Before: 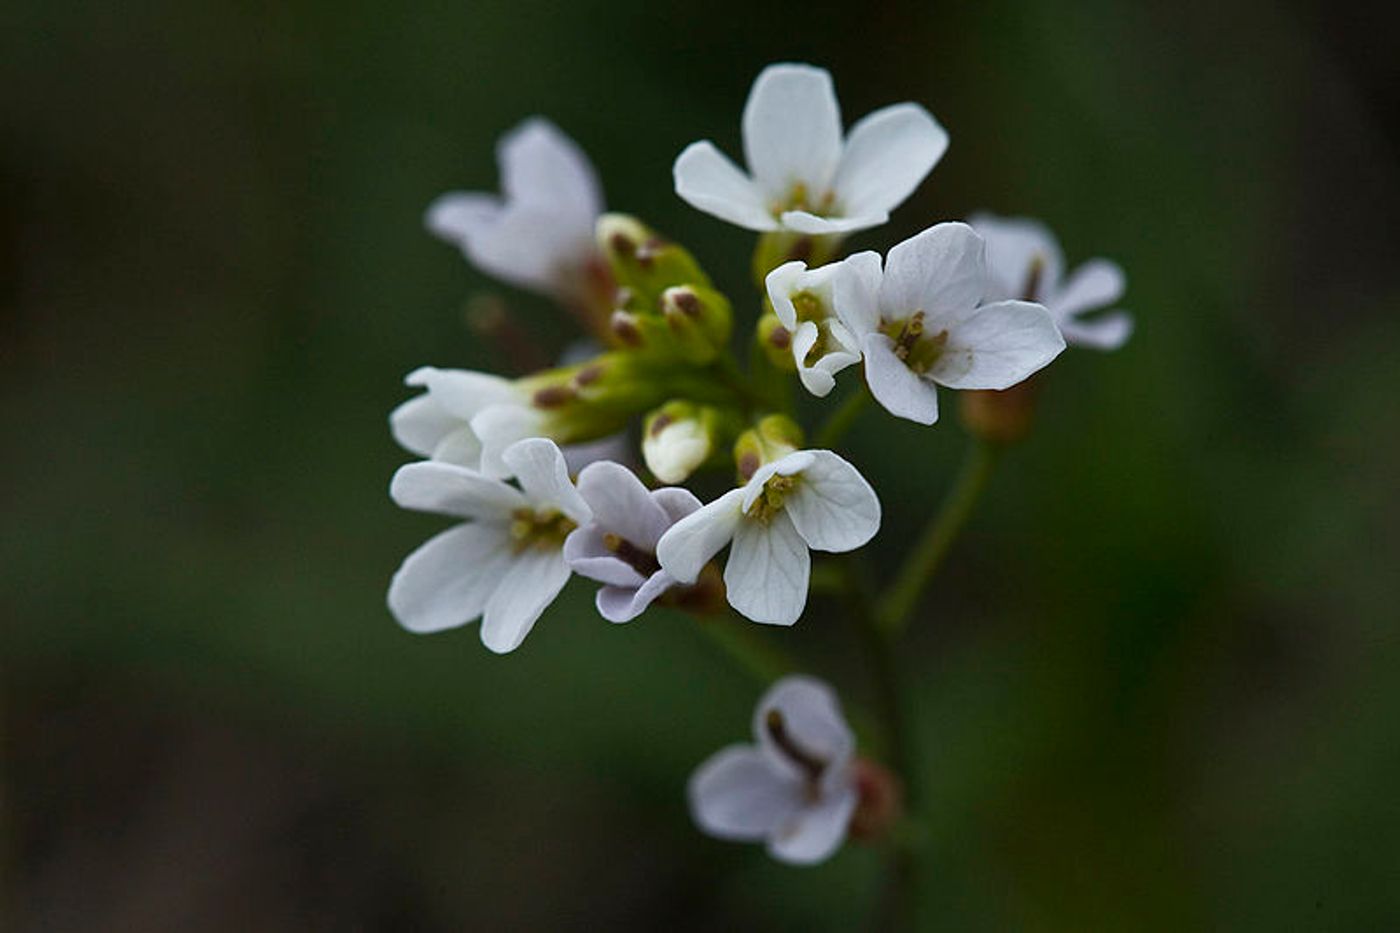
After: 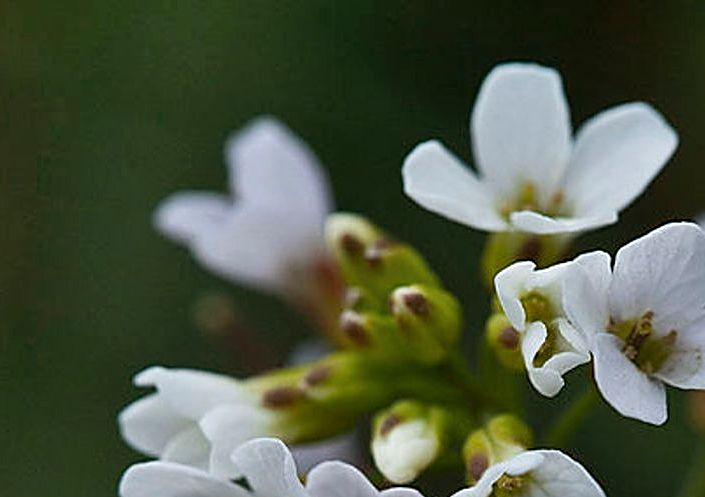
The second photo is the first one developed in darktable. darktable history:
crop: left 19.391%, right 30.229%, bottom 46.704%
shadows and highlights: low approximation 0.01, soften with gaussian
sharpen: on, module defaults
